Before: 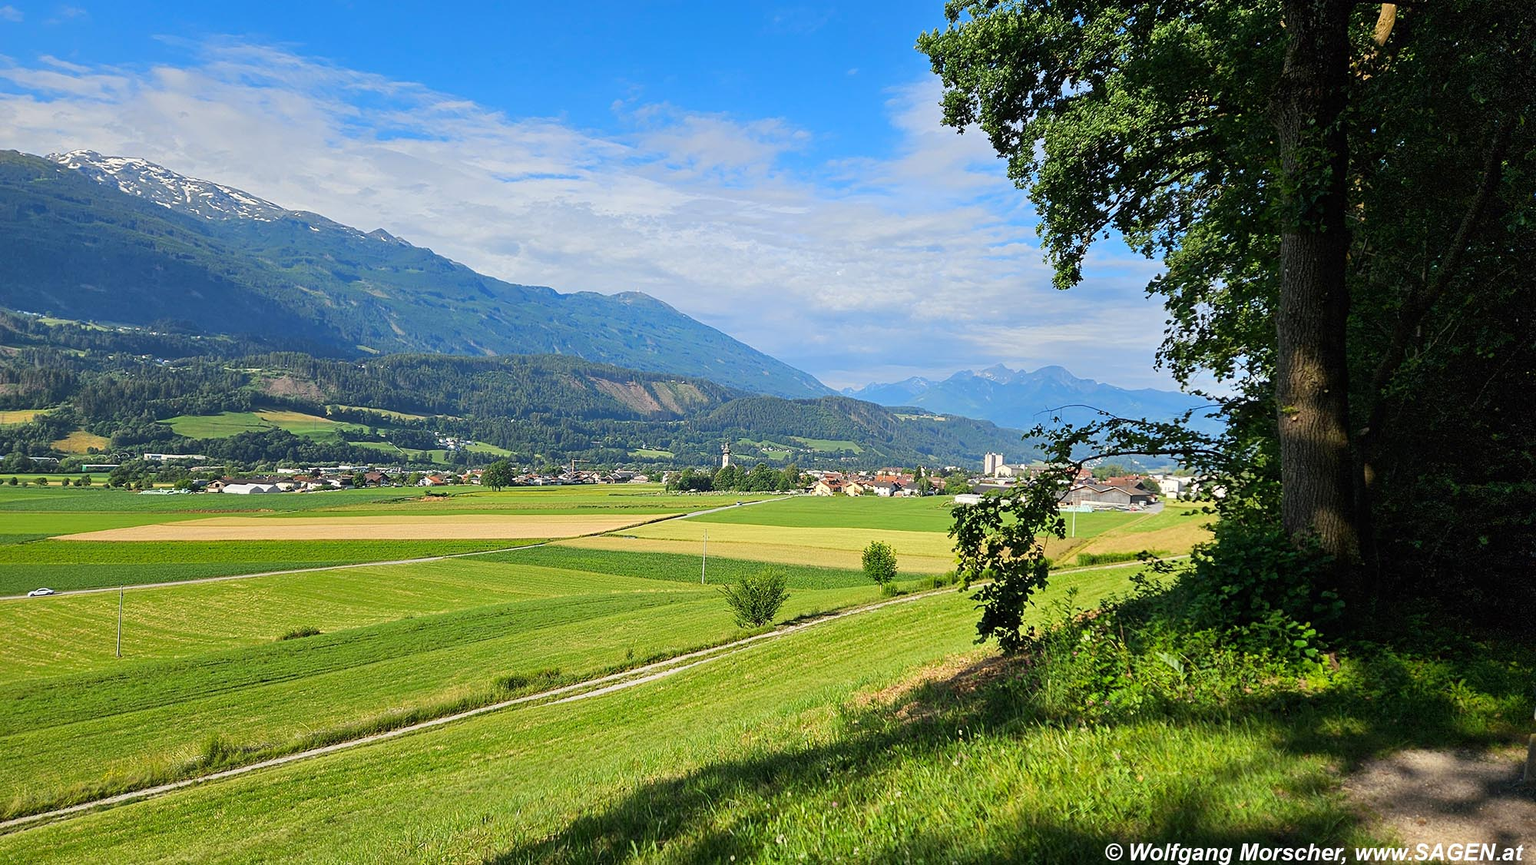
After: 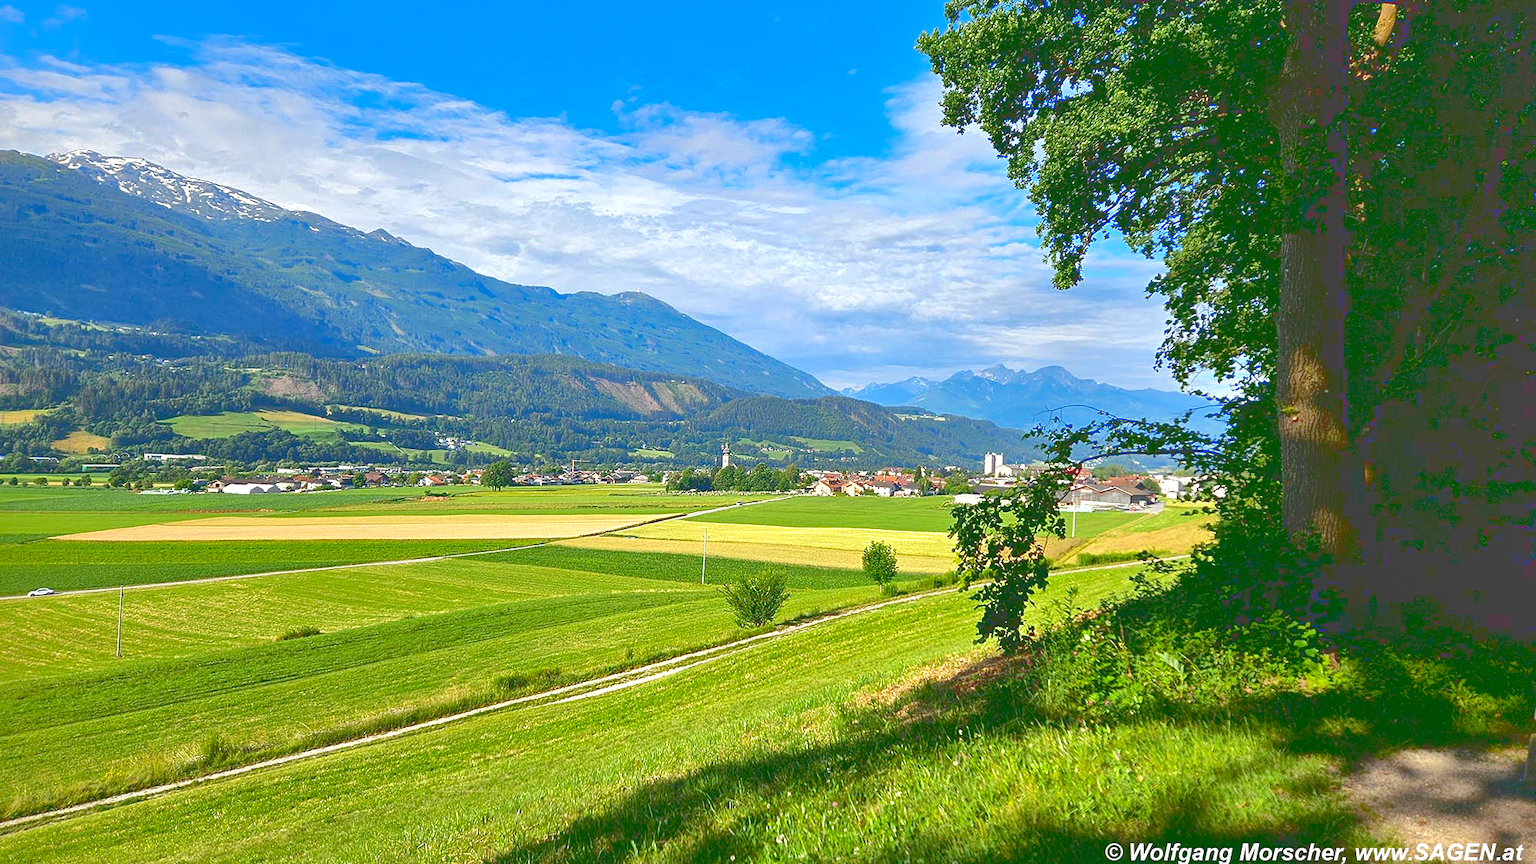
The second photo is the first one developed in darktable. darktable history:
tone equalizer: -8 EV -0.725 EV, -7 EV -0.74 EV, -6 EV -0.619 EV, -5 EV -0.382 EV, -3 EV 0.377 EV, -2 EV 0.6 EV, -1 EV 0.701 EV, +0 EV 0.726 EV
color balance rgb: perceptual saturation grading › global saturation 20%, perceptual saturation grading › highlights -25.809%, perceptual saturation grading › shadows 24.14%
shadows and highlights: highlights -59.72
tone curve: curves: ch0 [(0, 0.211) (0.15, 0.25) (1, 0.953)], color space Lab, linked channels, preserve colors none
